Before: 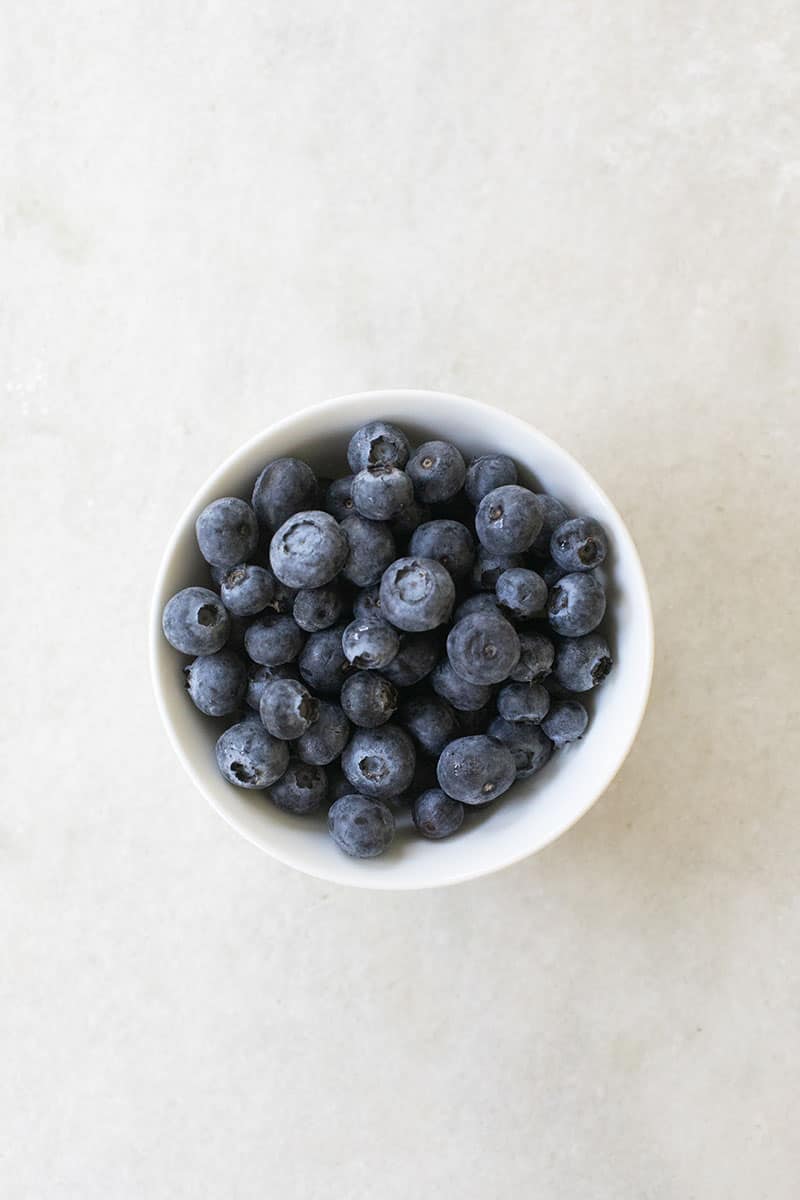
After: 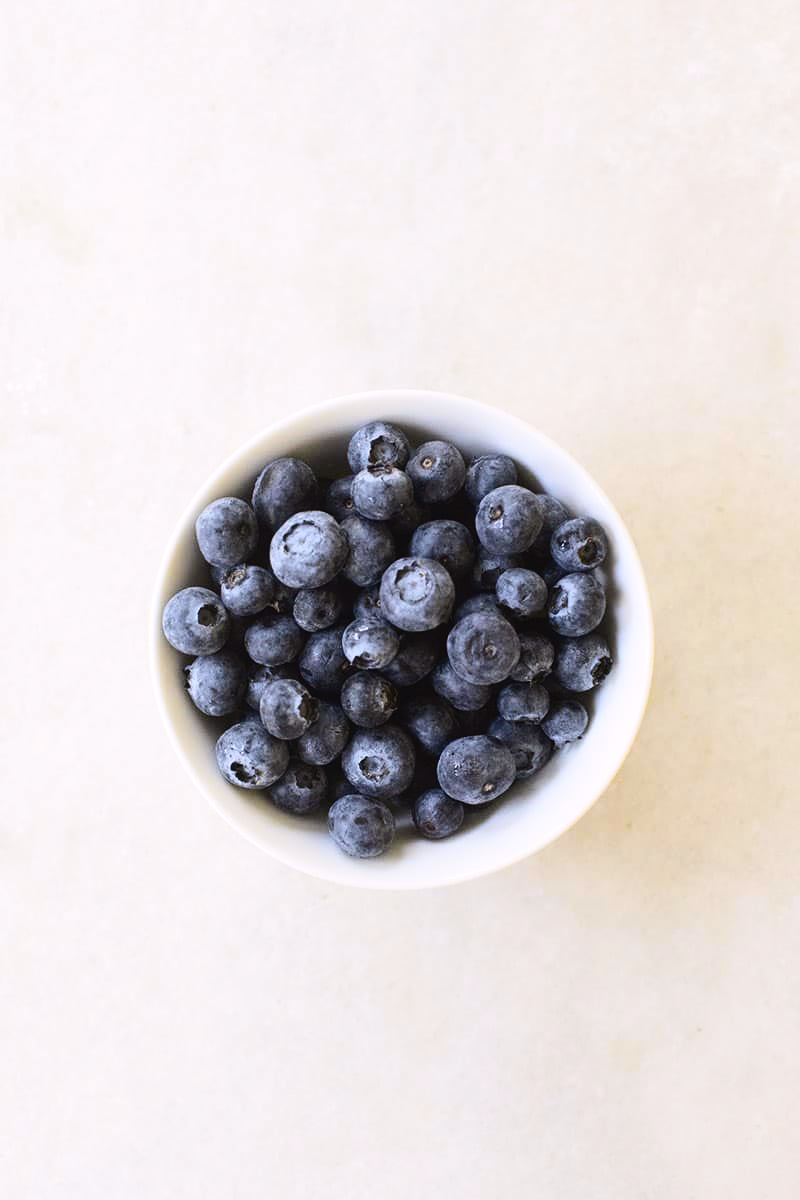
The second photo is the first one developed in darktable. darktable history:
tone curve: curves: ch0 [(0, 0.023) (0.103, 0.087) (0.295, 0.297) (0.445, 0.531) (0.553, 0.665) (0.735, 0.843) (0.994, 1)]; ch1 [(0, 0) (0.414, 0.395) (0.447, 0.447) (0.485, 0.495) (0.512, 0.523) (0.542, 0.581) (0.581, 0.632) (0.646, 0.715) (1, 1)]; ch2 [(0, 0) (0.369, 0.388) (0.449, 0.431) (0.478, 0.471) (0.516, 0.517) (0.579, 0.624) (0.674, 0.775) (1, 1)], color space Lab, independent channels, preserve colors none
